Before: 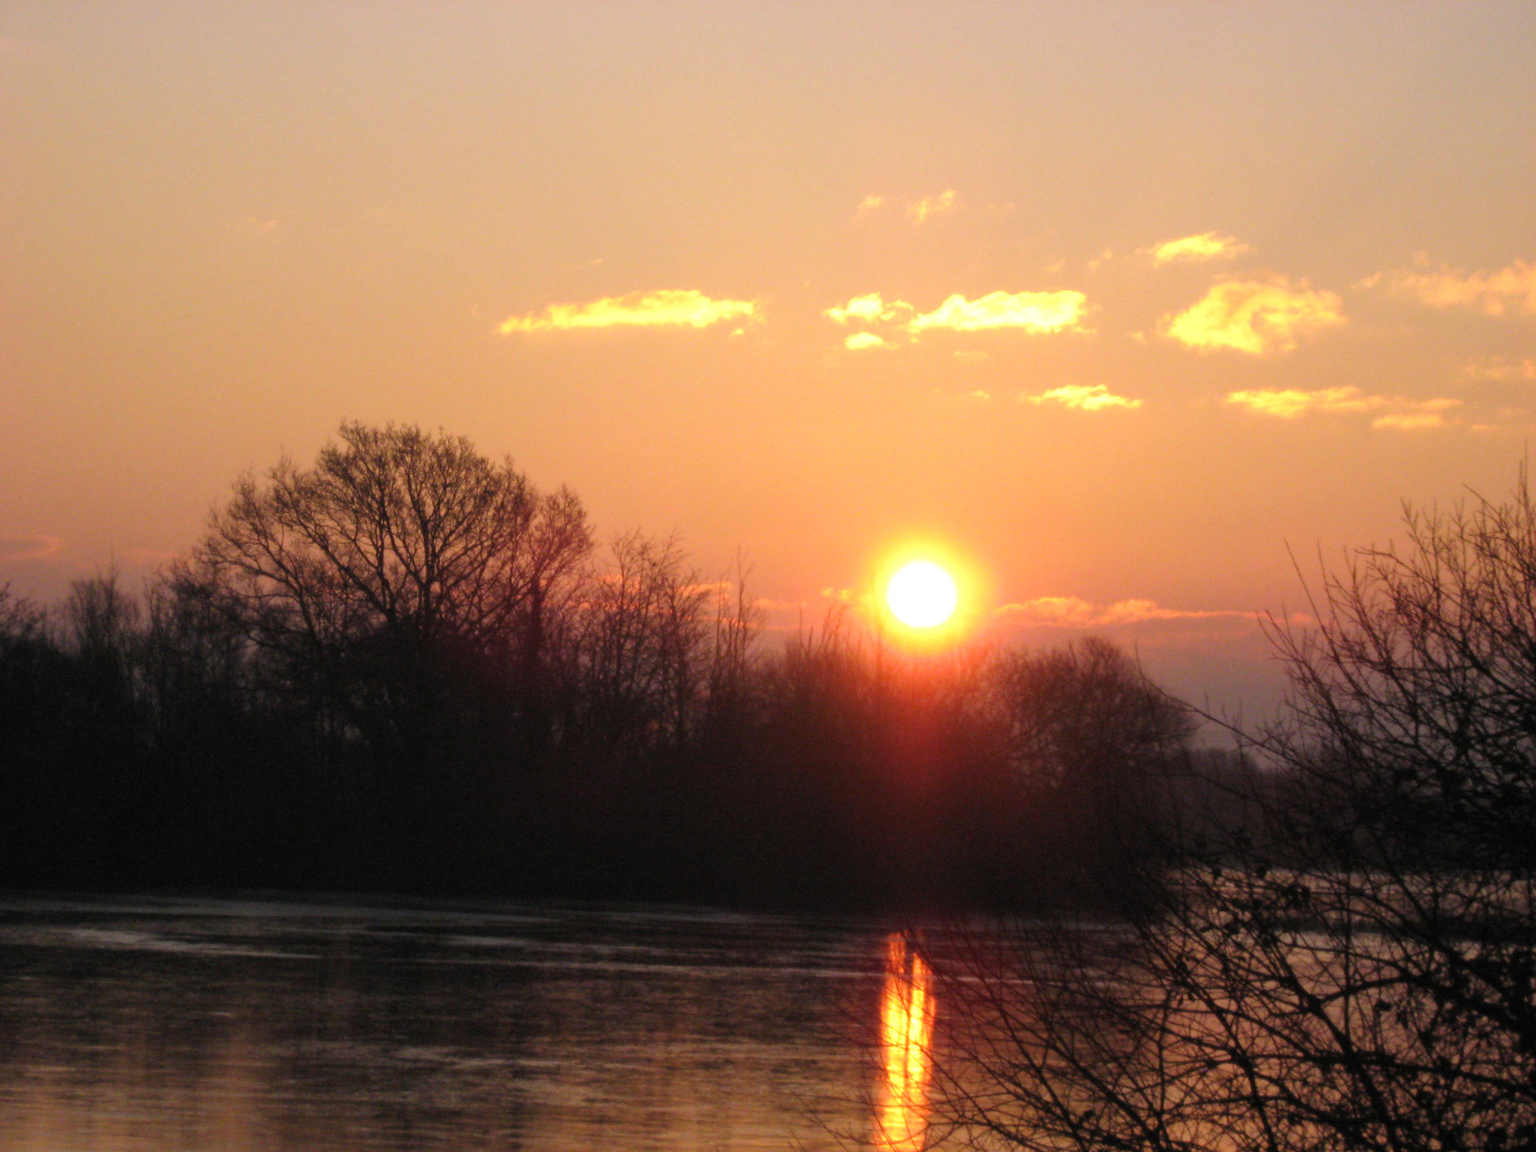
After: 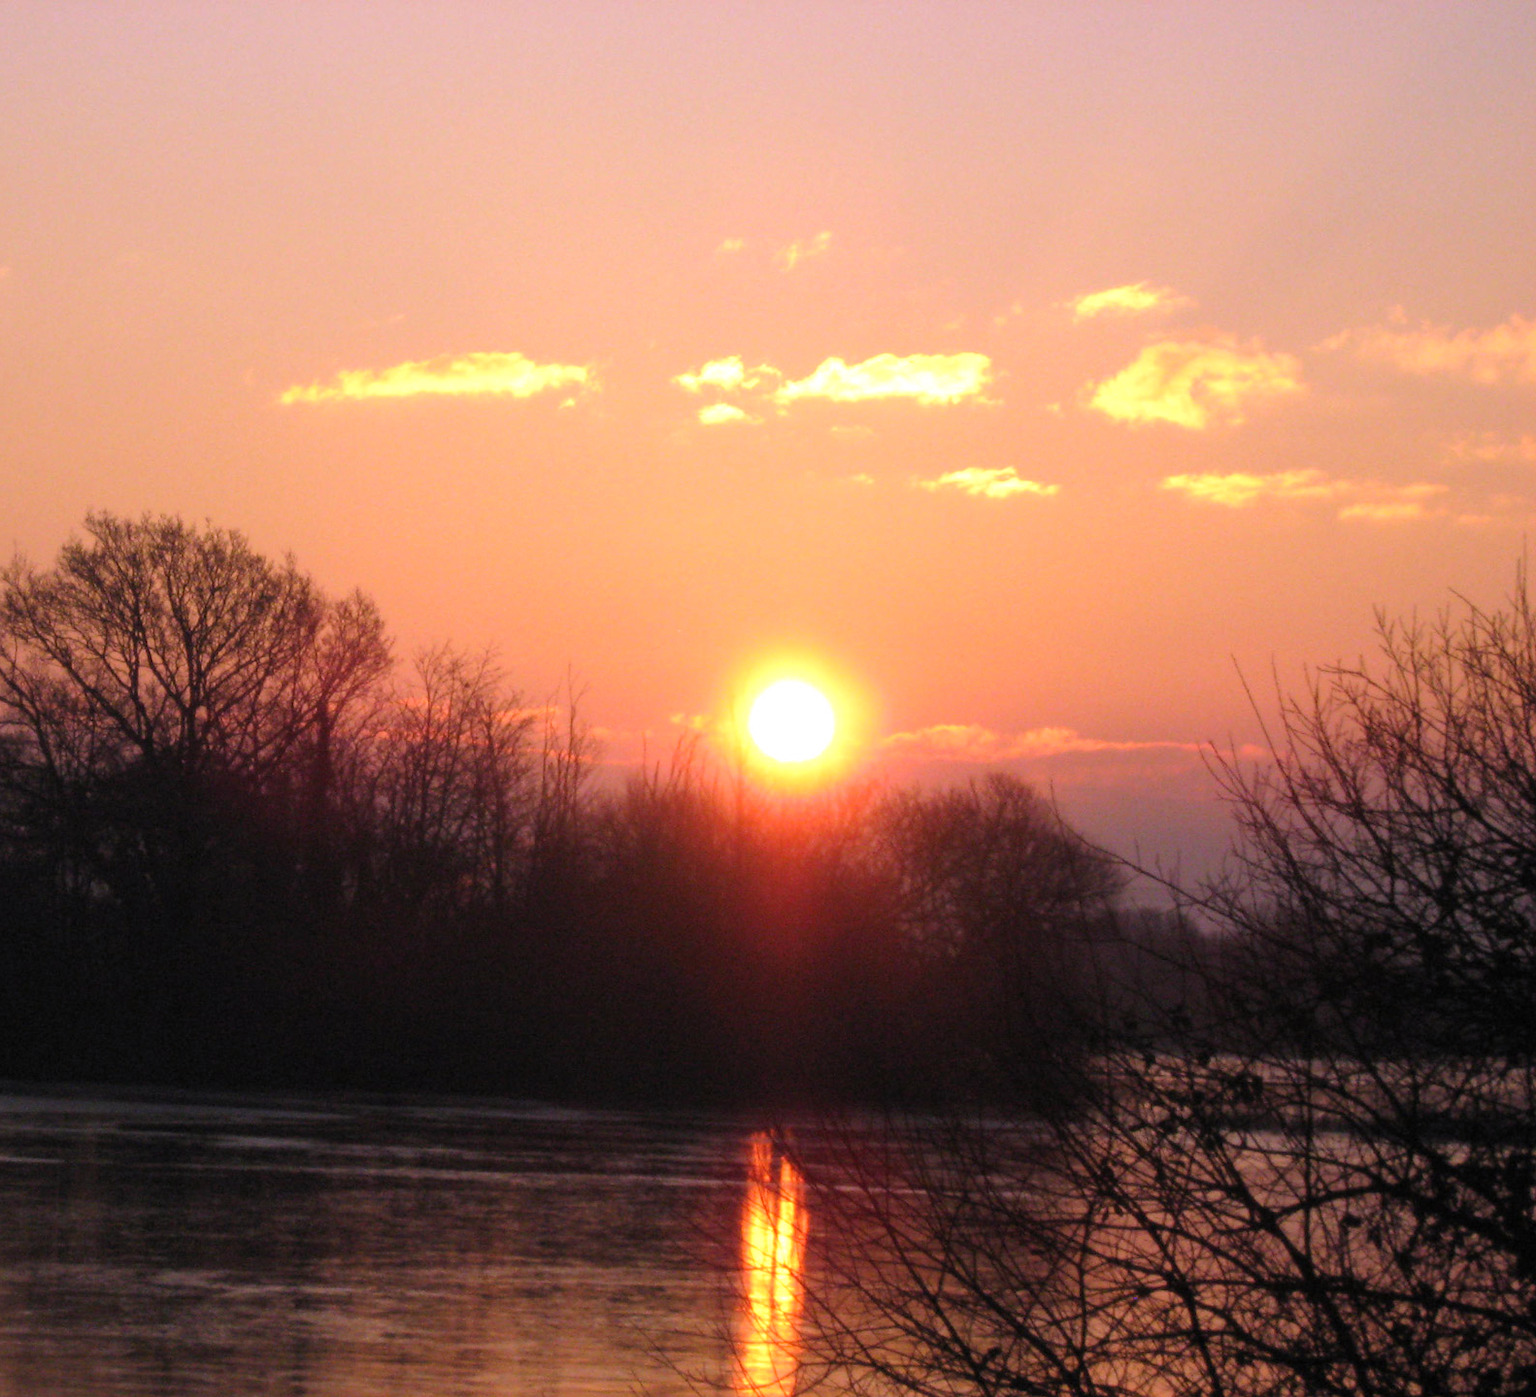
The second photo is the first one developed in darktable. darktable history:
crop: left 17.582%, bottom 0.031%
white balance: red 1.066, blue 1.119
